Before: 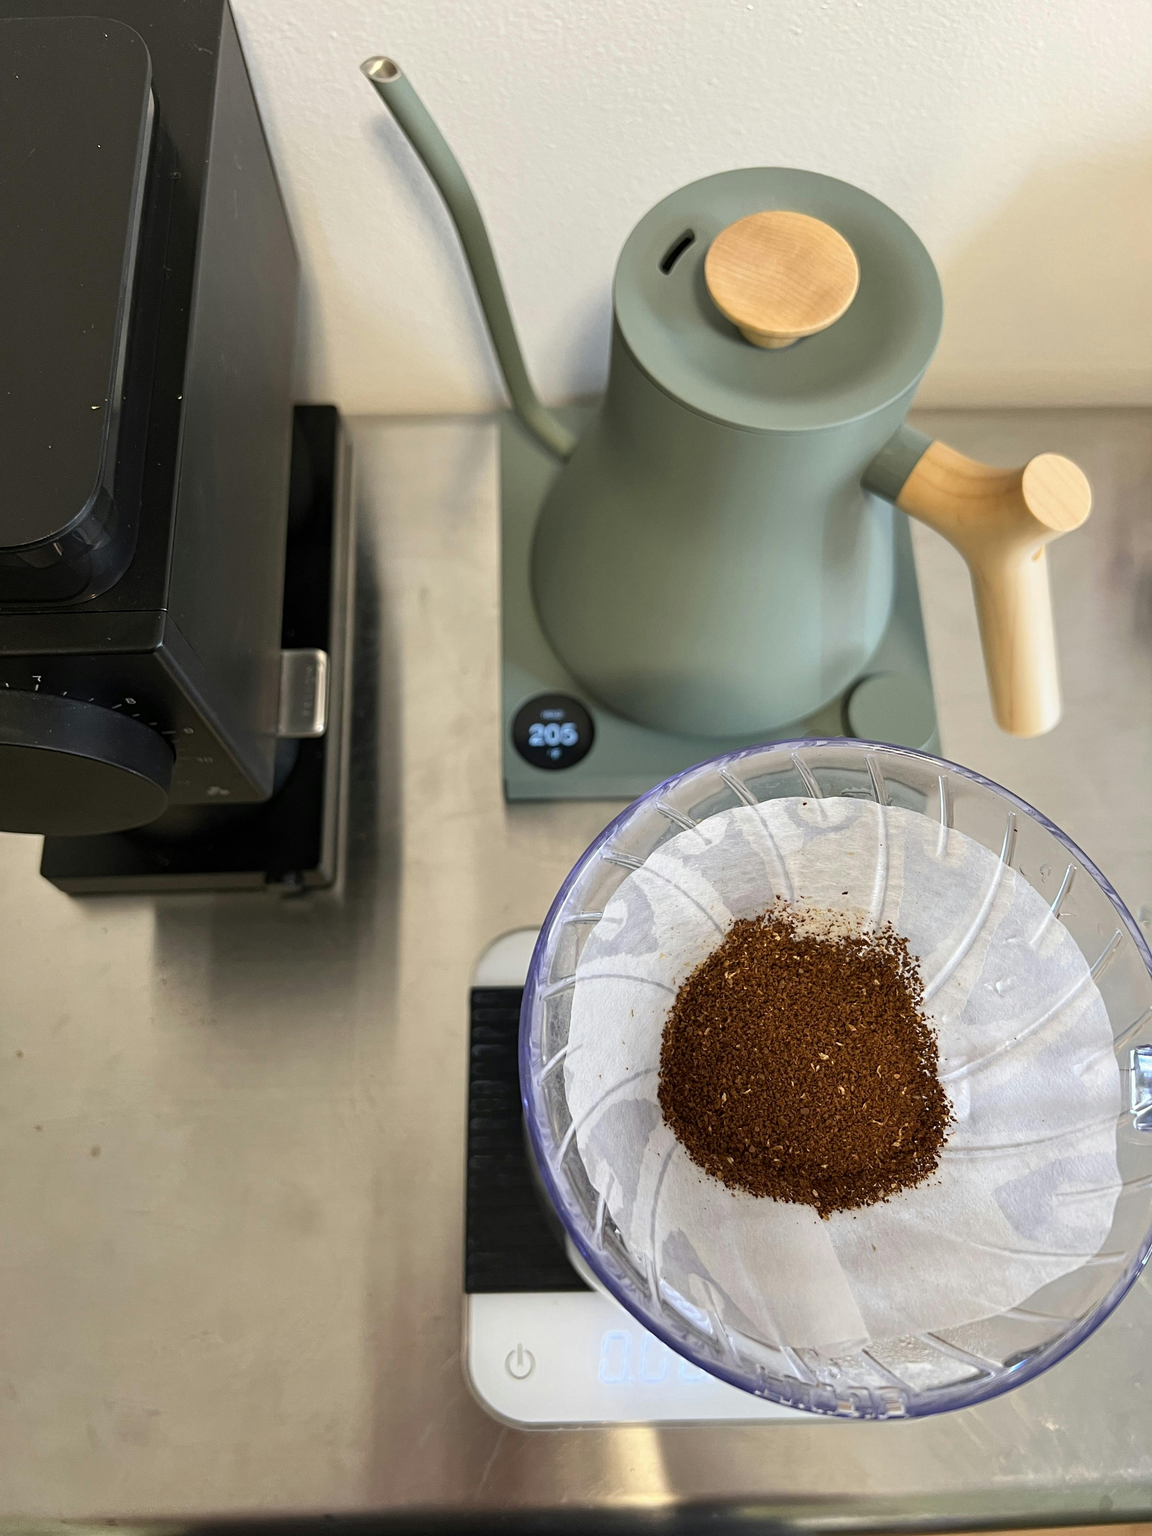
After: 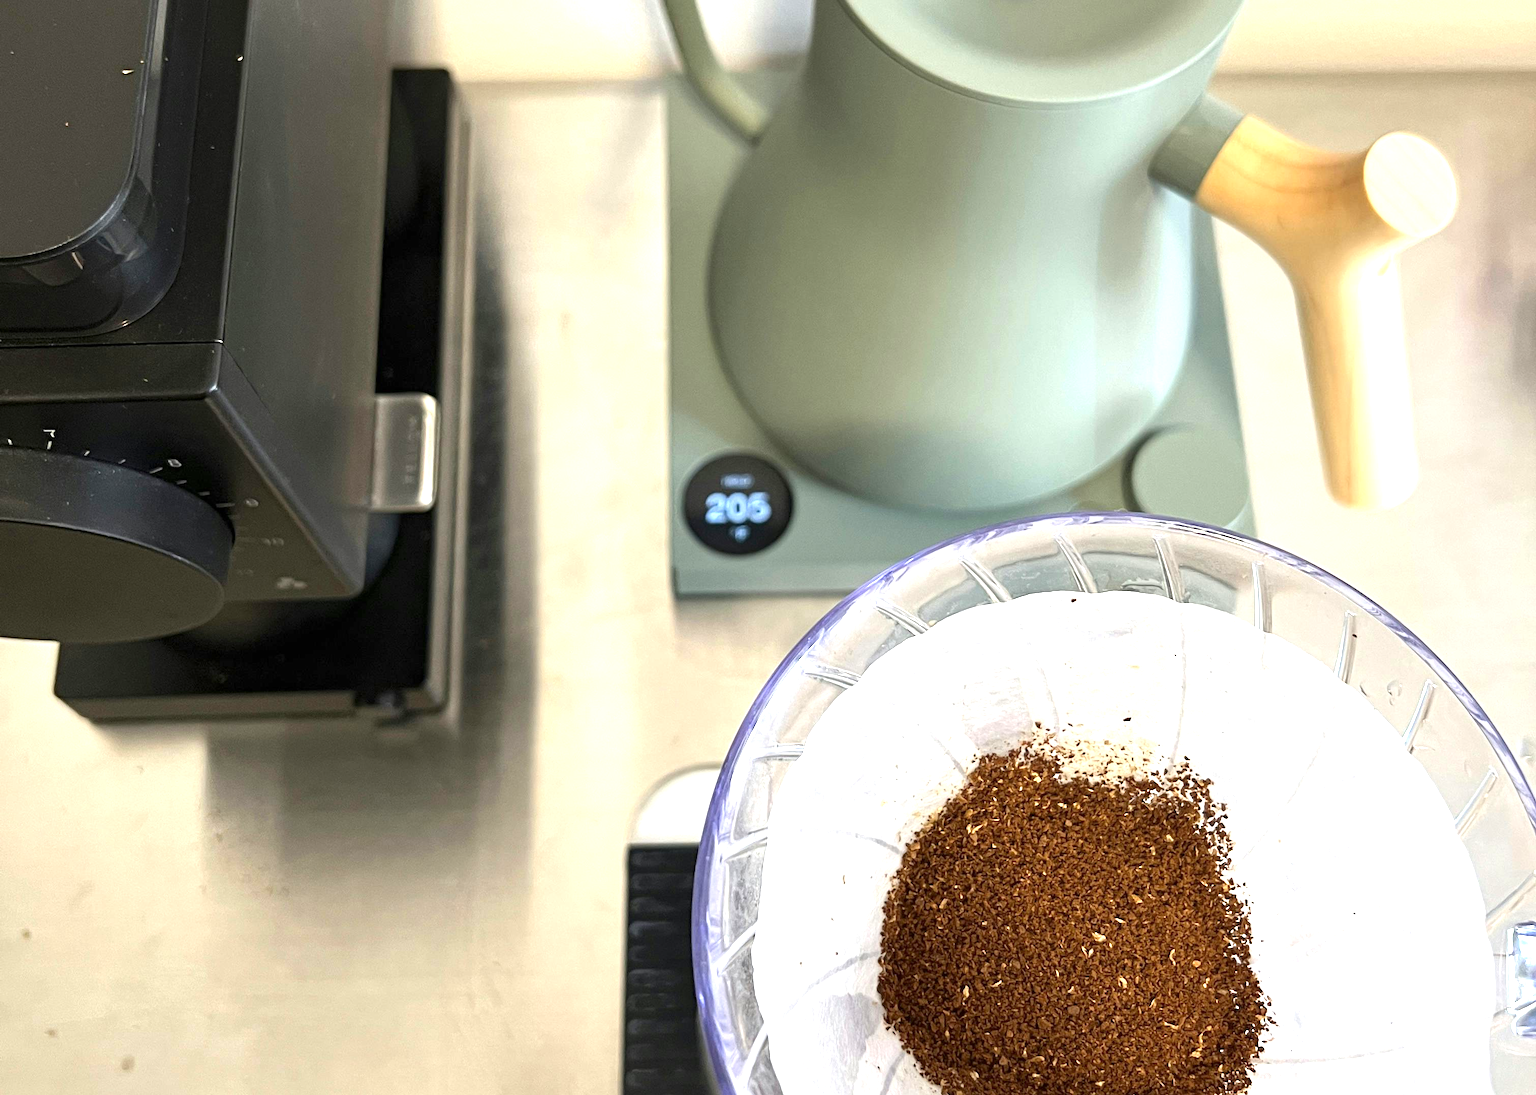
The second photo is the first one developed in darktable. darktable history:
exposure: exposure 1.137 EV, compensate highlight preservation false
crop and rotate: top 23.043%, bottom 23.437%
